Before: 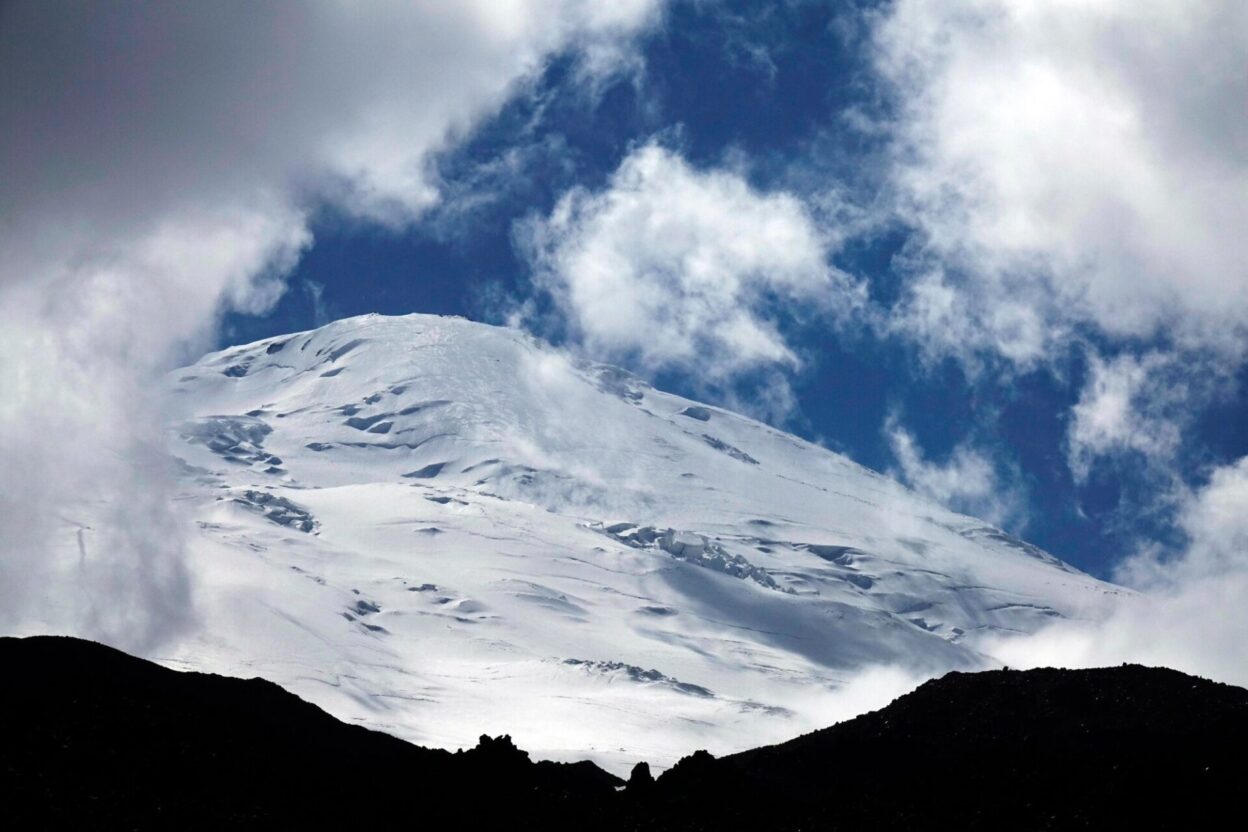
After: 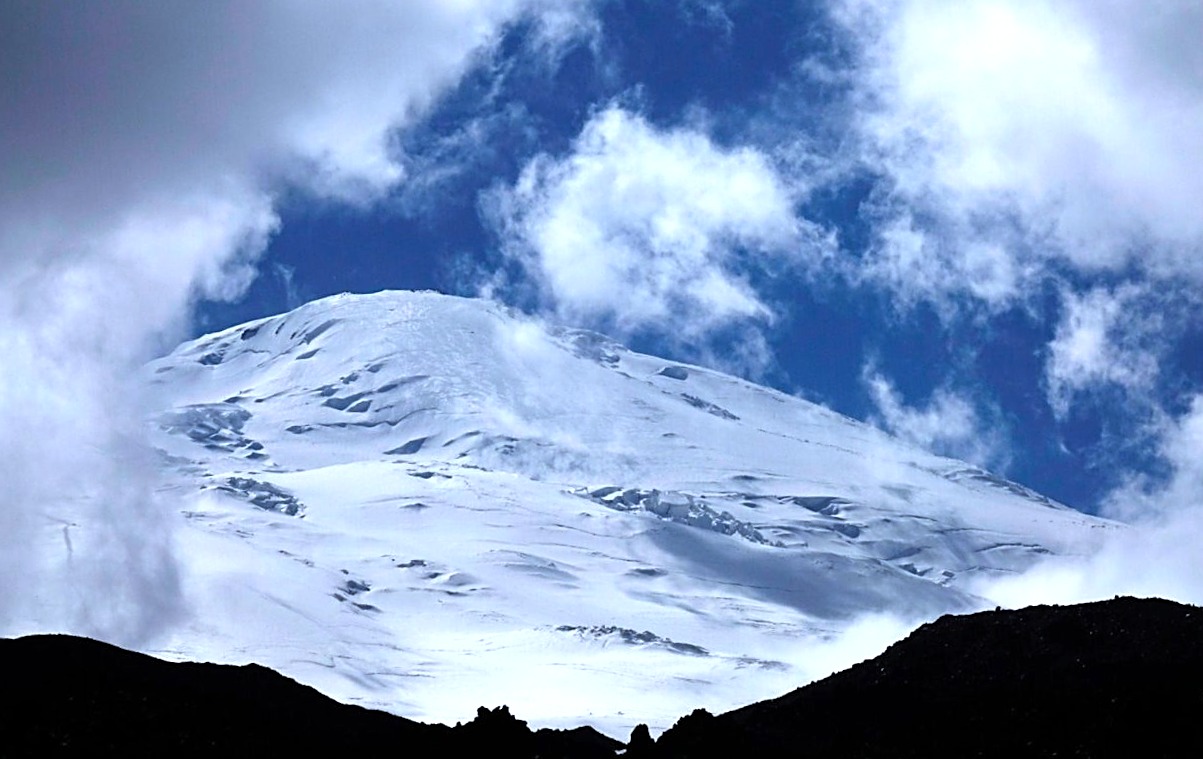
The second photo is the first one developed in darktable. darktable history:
rotate and perspective: rotation -3.52°, crop left 0.036, crop right 0.964, crop top 0.081, crop bottom 0.919
sharpen: on, module defaults
white balance: red 0.926, green 1.003, blue 1.133
exposure: exposure 0.236 EV, compensate highlight preservation false
